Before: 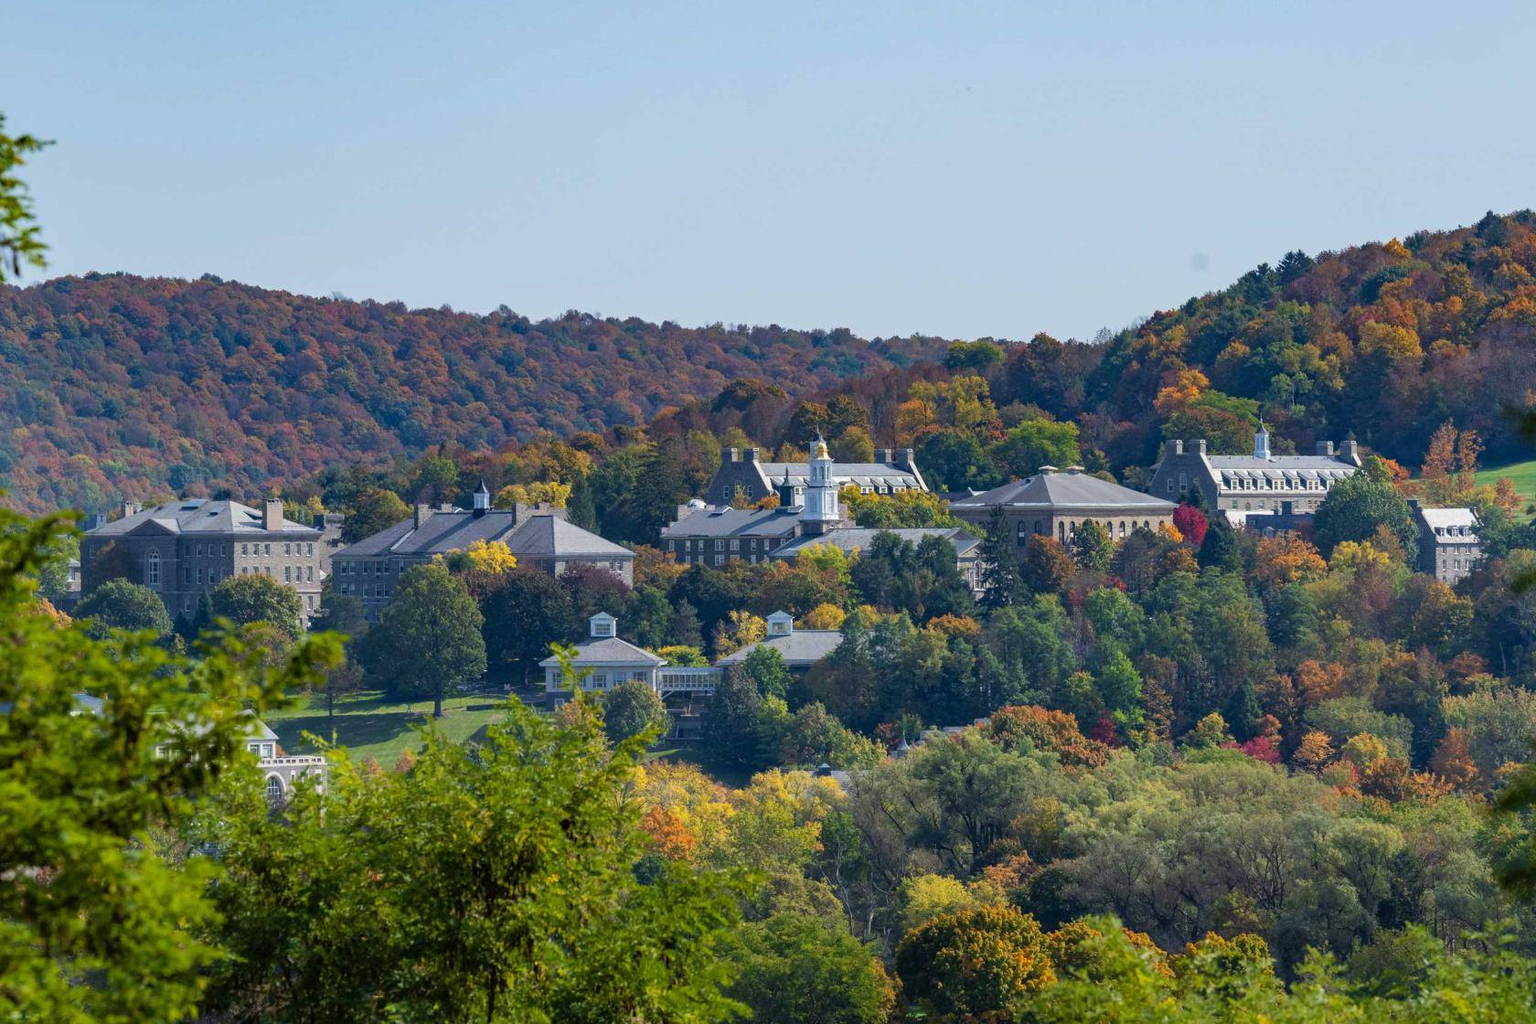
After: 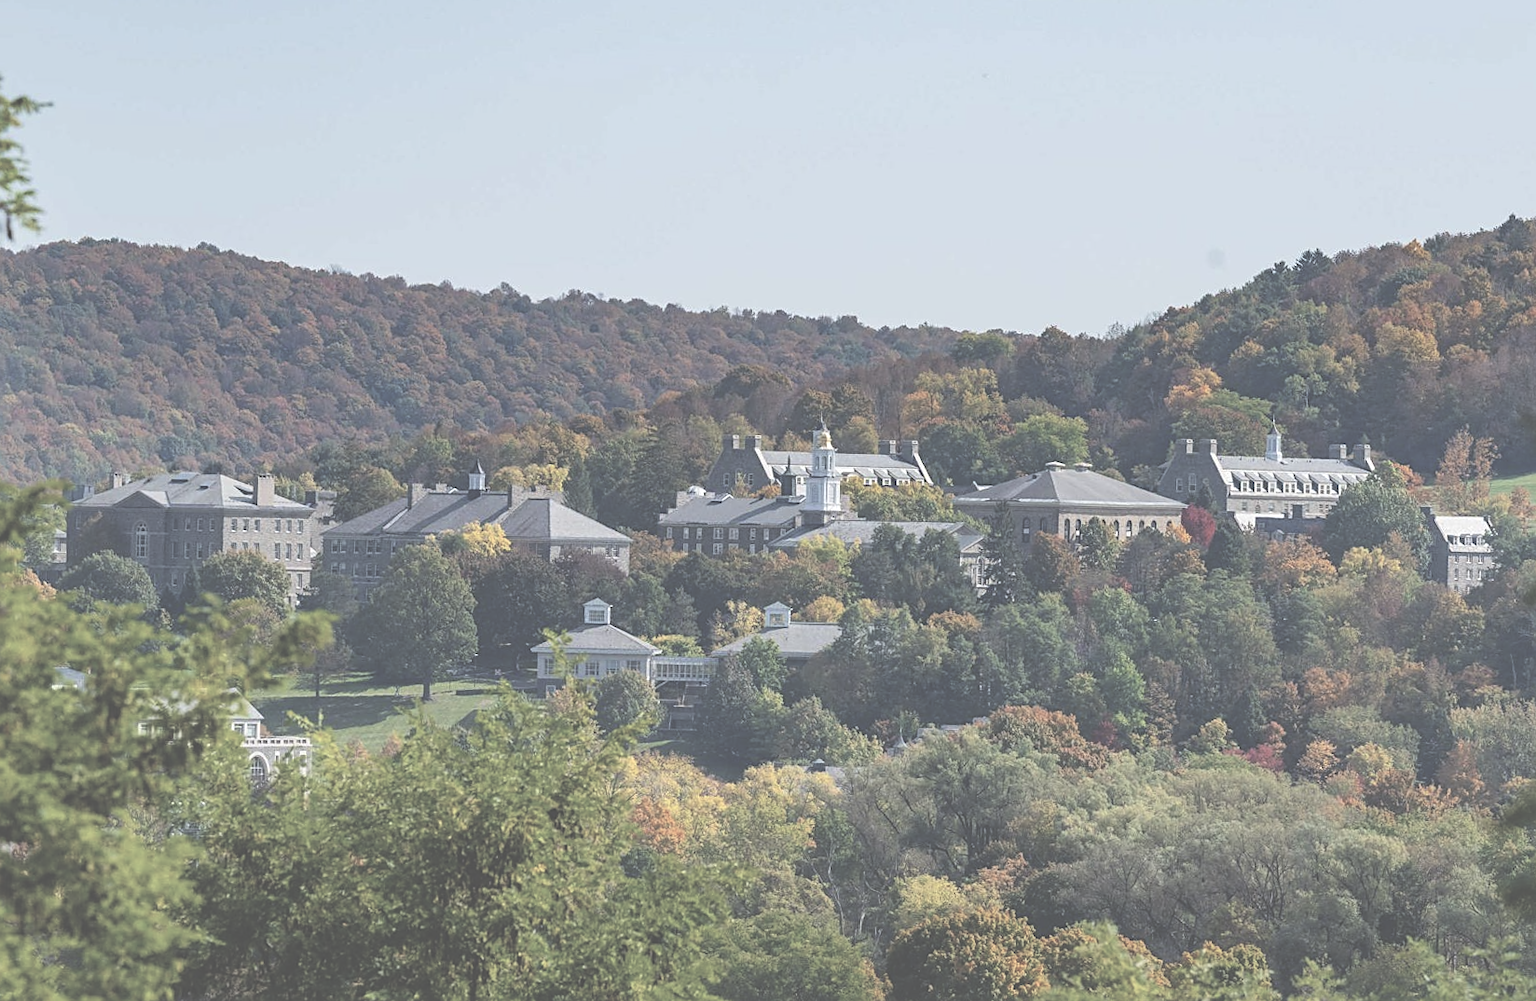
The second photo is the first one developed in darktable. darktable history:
exposure: black level correction -0.041, exposure 0.064 EV, compensate highlight preservation false
contrast brightness saturation: brightness 0.18, saturation -0.5
sharpen: on, module defaults
rotate and perspective: rotation 1.57°, crop left 0.018, crop right 0.982, crop top 0.039, crop bottom 0.961
